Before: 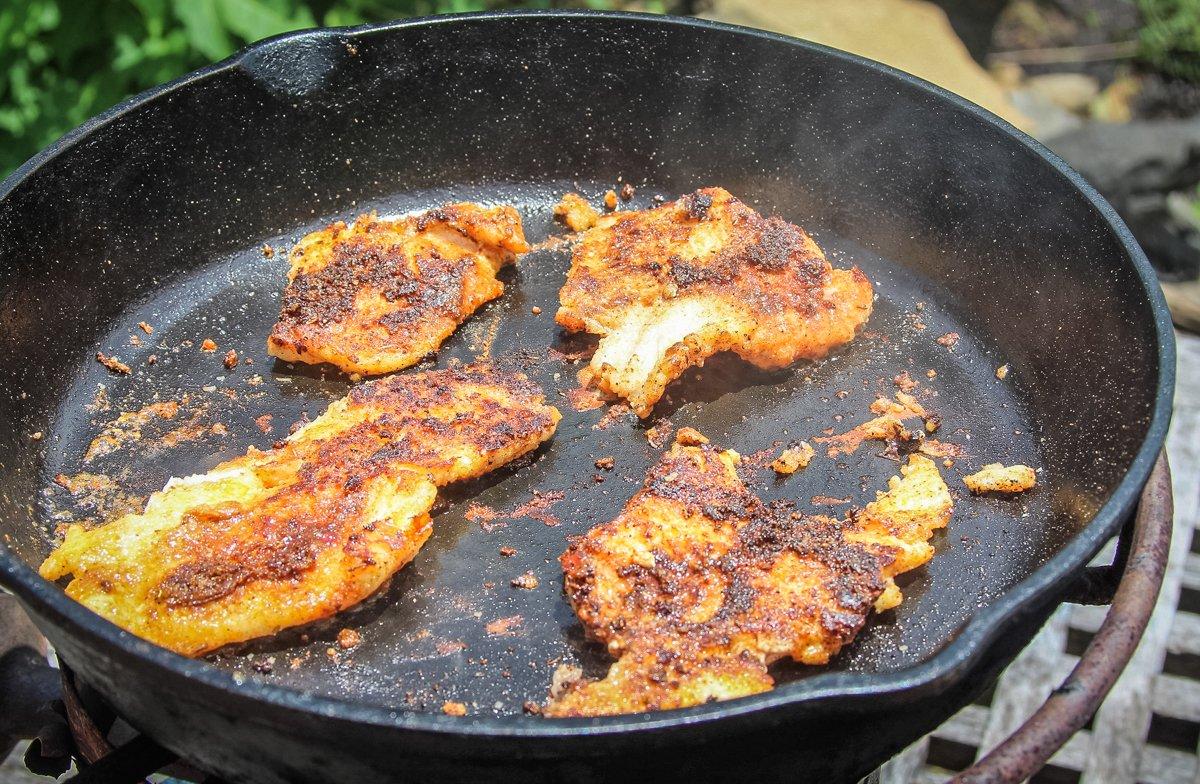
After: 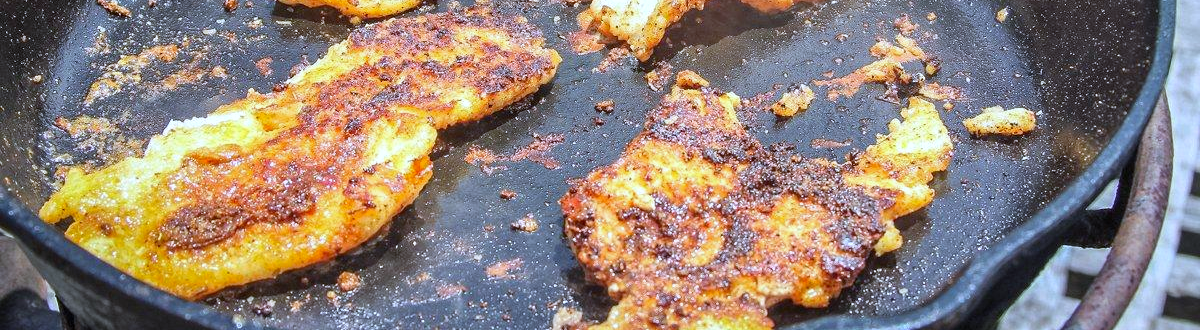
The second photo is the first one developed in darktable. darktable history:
white balance: red 0.926, green 1.003, blue 1.133
exposure: exposure 0.127 EV, compensate highlight preservation false
color zones: curves: ch1 [(0, 0.523) (0.143, 0.545) (0.286, 0.52) (0.429, 0.506) (0.571, 0.503) (0.714, 0.503) (0.857, 0.508) (1, 0.523)]
crop: top 45.551%, bottom 12.262%
